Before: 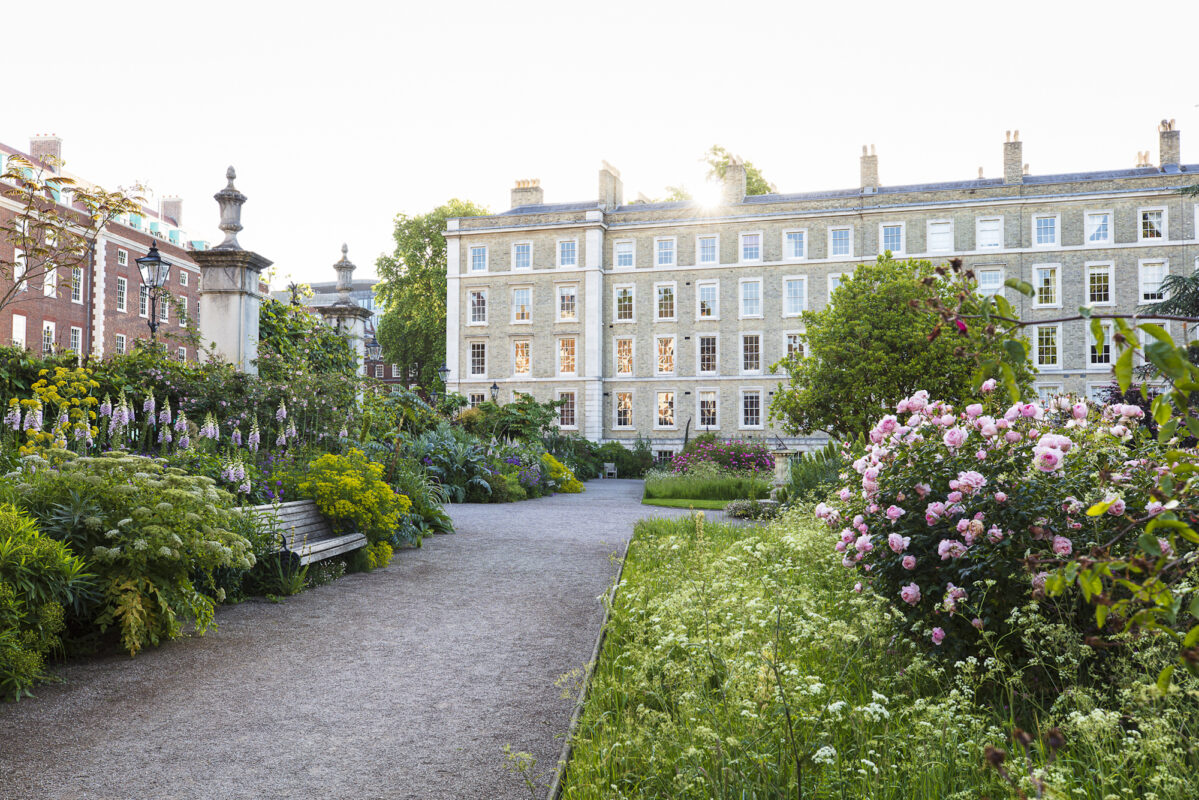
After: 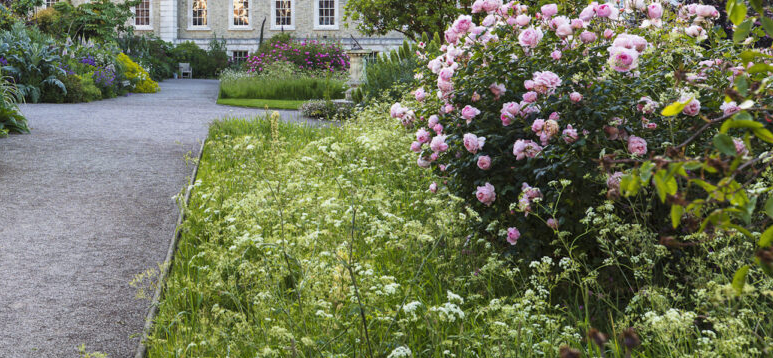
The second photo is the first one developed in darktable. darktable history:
shadows and highlights: shadows 32, highlights -32, soften with gaussian
crop and rotate: left 35.509%, top 50.238%, bottom 4.934%
